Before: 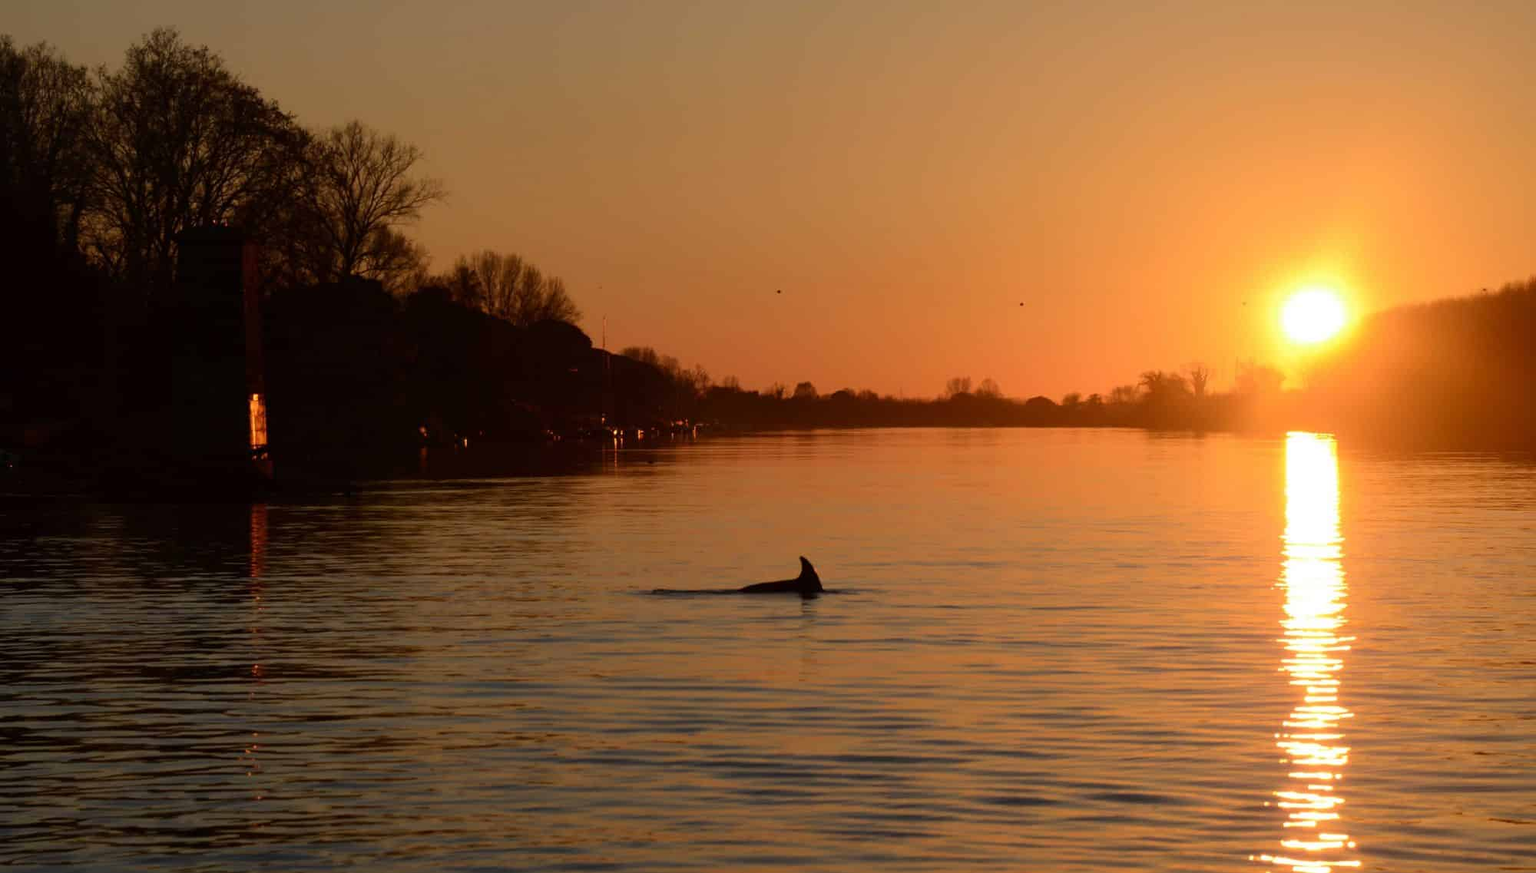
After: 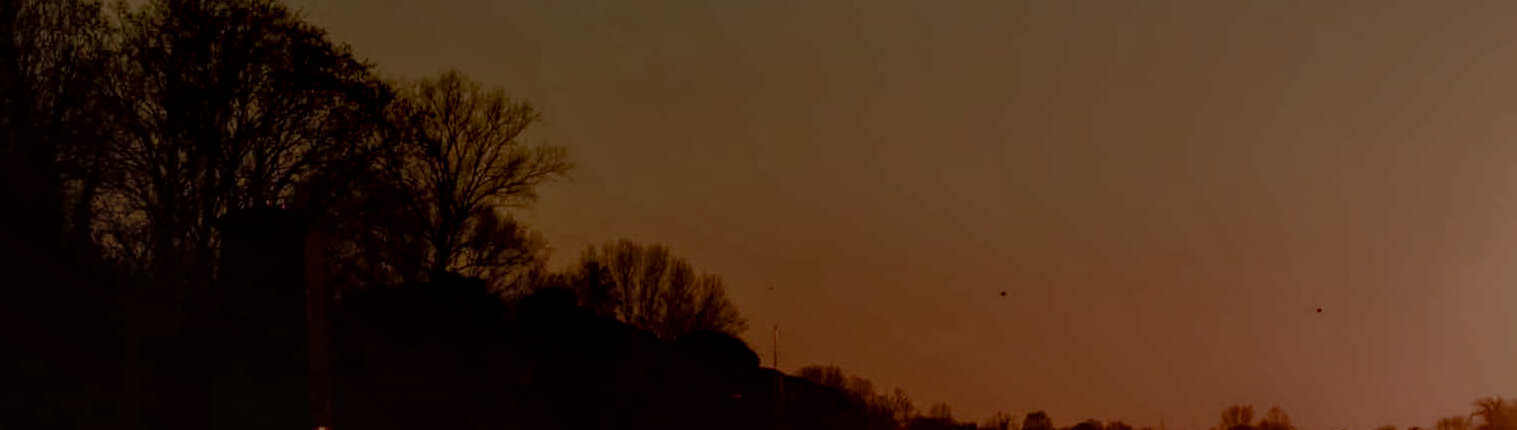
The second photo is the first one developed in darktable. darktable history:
local contrast: highlights 20%, shadows 23%, detail 201%, midtone range 0.2
crop: left 0.558%, top 7.63%, right 23.544%, bottom 54.506%
color balance rgb: global offset › luminance 0.246%, linear chroma grading › global chroma 15.29%, perceptual saturation grading › global saturation 20%, perceptual saturation grading › highlights -49.682%, perceptual saturation grading › shadows 26.182%, perceptual brilliance grading › global brilliance -47.568%, global vibrance 20%
